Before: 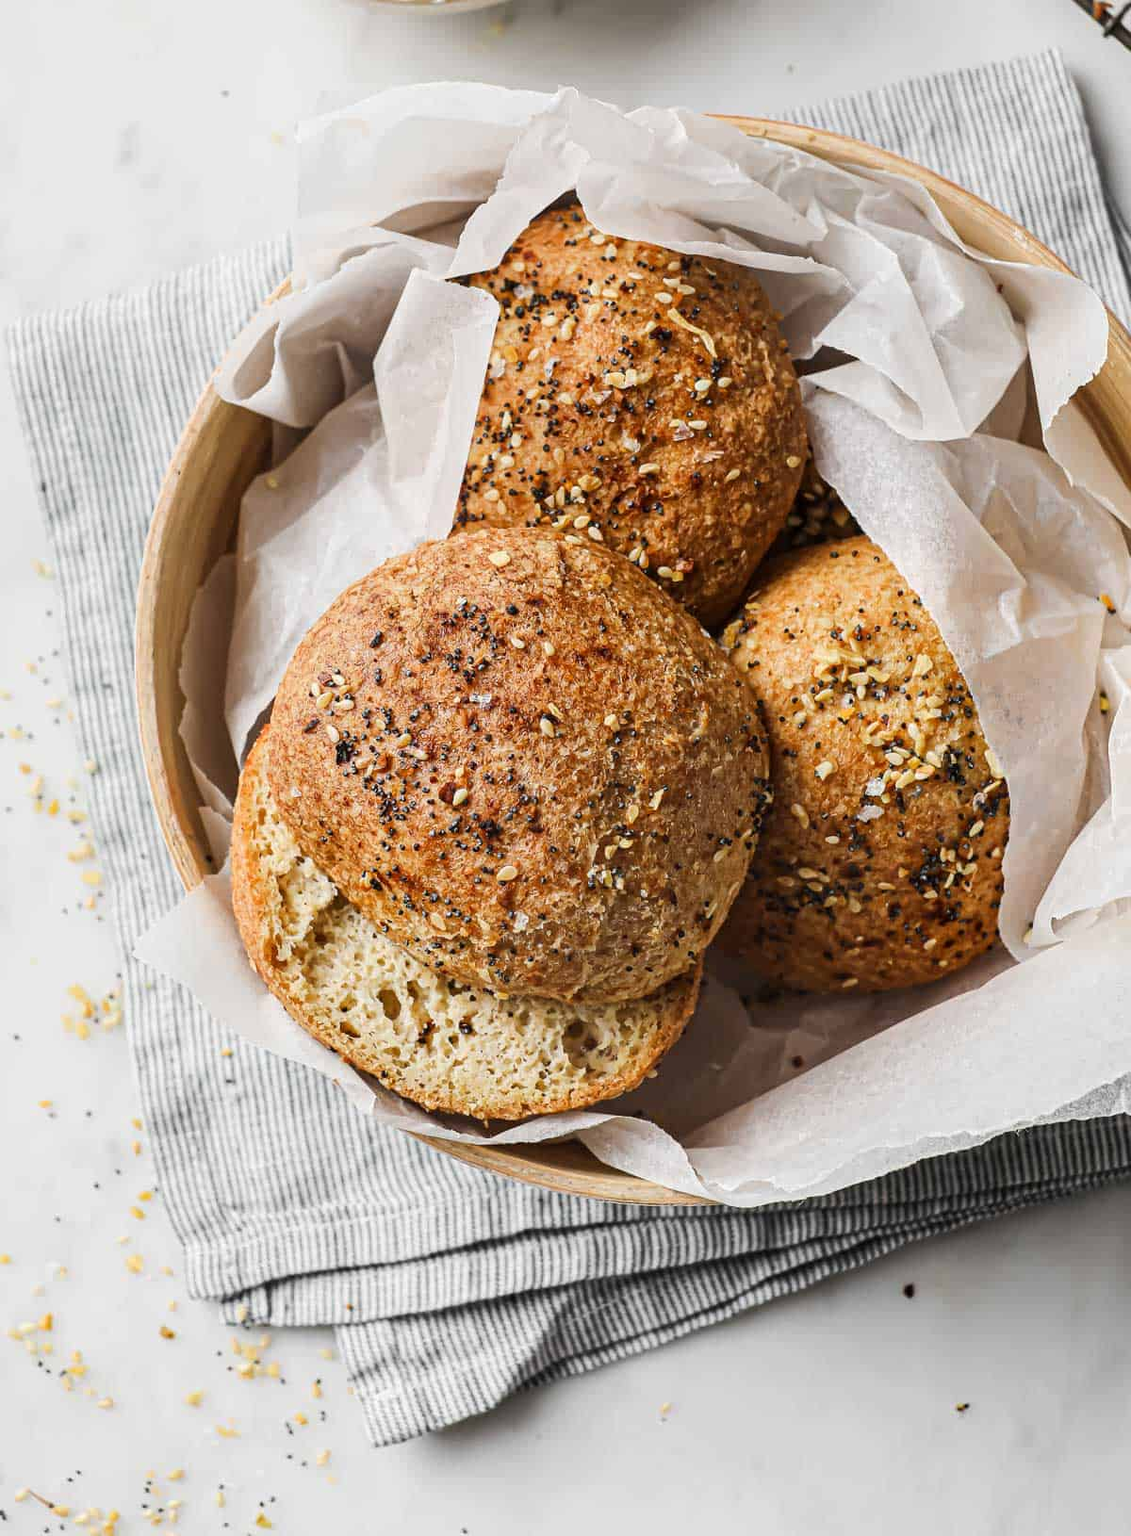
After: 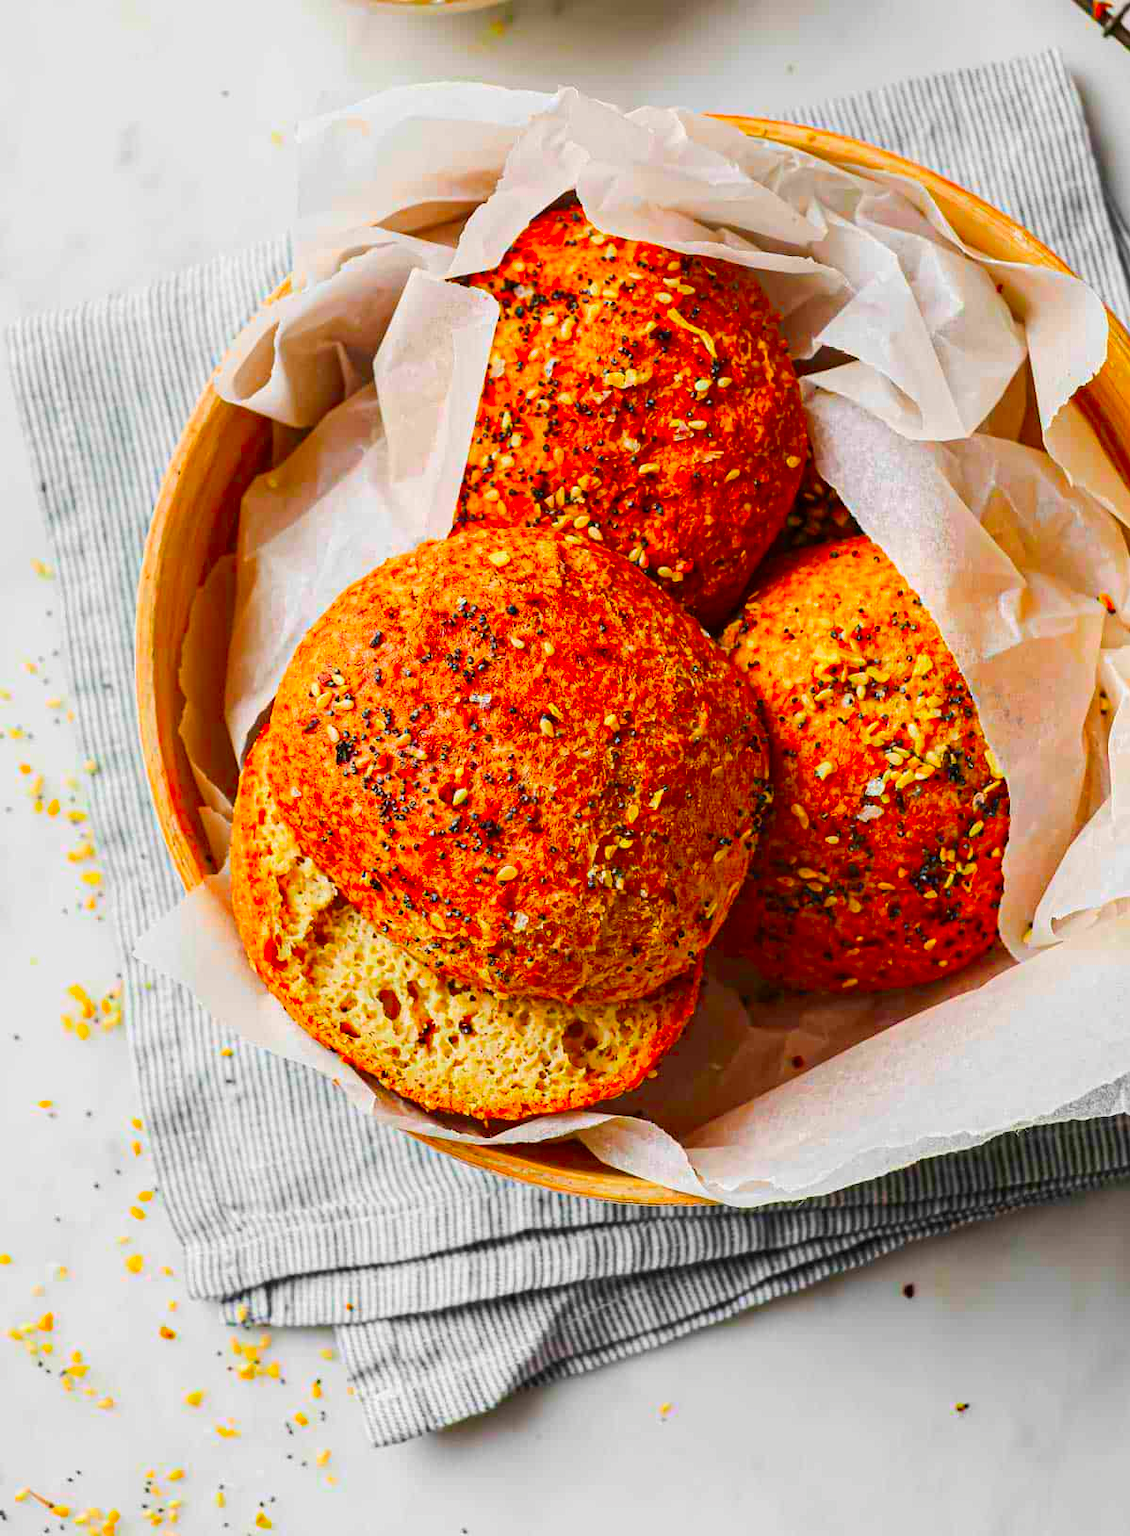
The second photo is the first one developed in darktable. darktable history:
exposure: exposure -0.053 EV, compensate highlight preservation false
color correction: highlights b* 0.067, saturation 2.98
